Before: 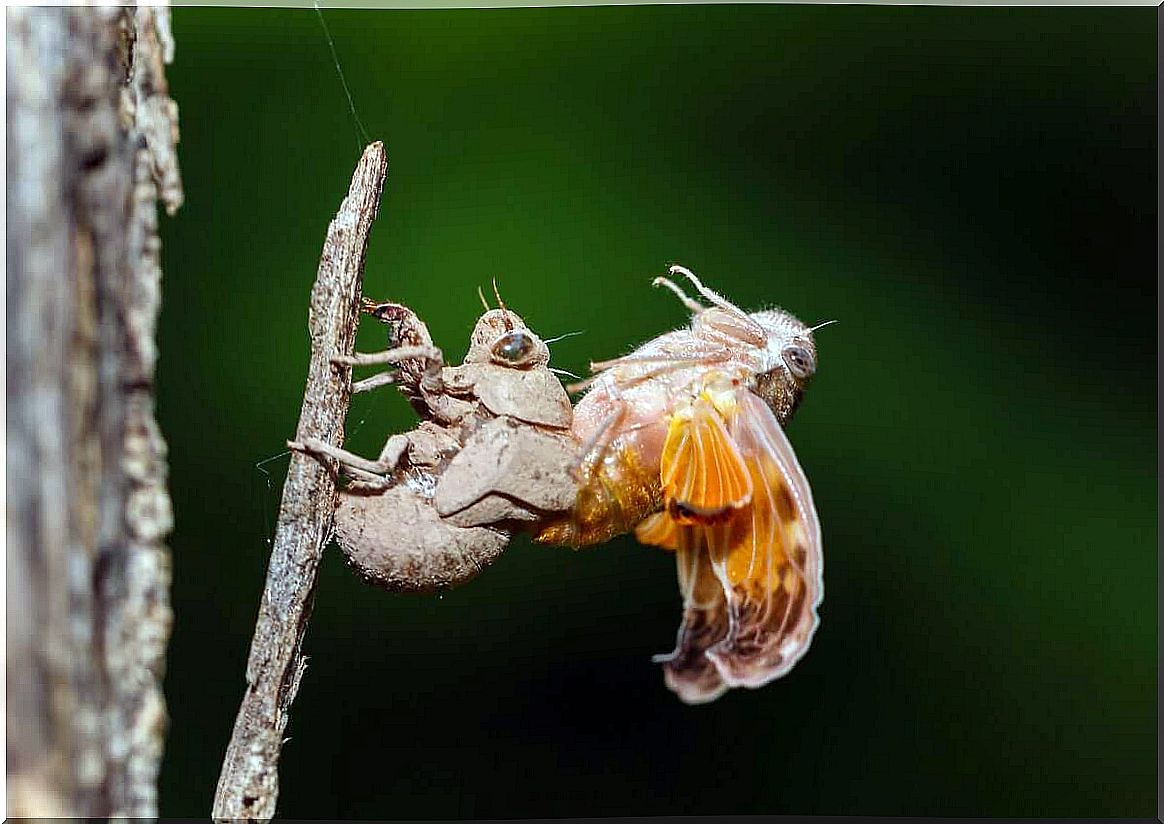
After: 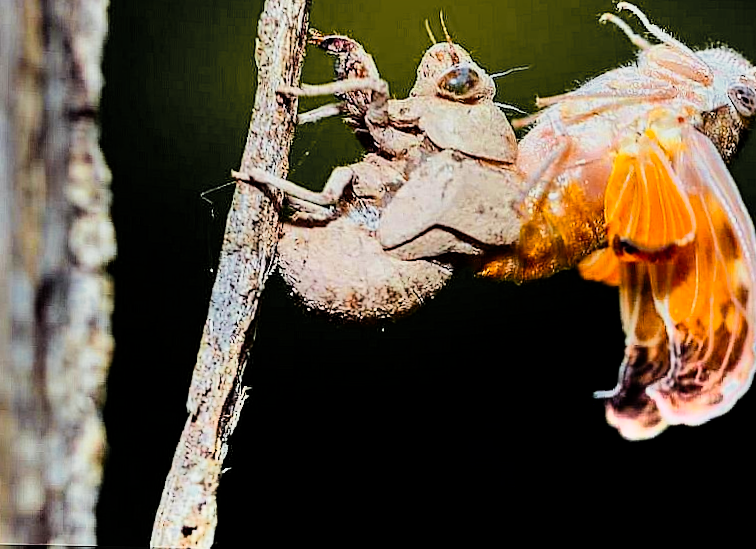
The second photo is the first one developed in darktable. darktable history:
crop and rotate: angle -0.952°, left 3.719%, top 31.755%, right 29.802%
shadows and highlights: radius 113.44, shadows 51.46, white point adjustment 9.15, highlights -5.93, soften with gaussian
exposure: exposure -0.366 EV, compensate exposure bias true, compensate highlight preservation false
color zones: curves: ch0 [(0, 0.499) (0.143, 0.5) (0.286, 0.5) (0.429, 0.476) (0.571, 0.284) (0.714, 0.243) (0.857, 0.449) (1, 0.499)]; ch1 [(0, 0.532) (0.143, 0.645) (0.286, 0.696) (0.429, 0.211) (0.571, 0.504) (0.714, 0.493) (0.857, 0.495) (1, 0.532)]; ch2 [(0, 0.5) (0.143, 0.5) (0.286, 0.427) (0.429, 0.324) (0.571, 0.5) (0.714, 0.5) (0.857, 0.5) (1, 0.5)]
color balance rgb: power › hue 329.75°, linear chroma grading › global chroma 15.16%, perceptual saturation grading › global saturation 0.857%, saturation formula JzAzBz (2021)
filmic rgb: middle gray luminance 29%, black relative exposure -10.29 EV, white relative exposure 5.5 EV, threshold 2.97 EV, target black luminance 0%, hardness 3.92, latitude 1.18%, contrast 1.125, highlights saturation mix 5.93%, shadows ↔ highlights balance 14.72%, color science v6 (2022), iterations of high-quality reconstruction 0, enable highlight reconstruction true
